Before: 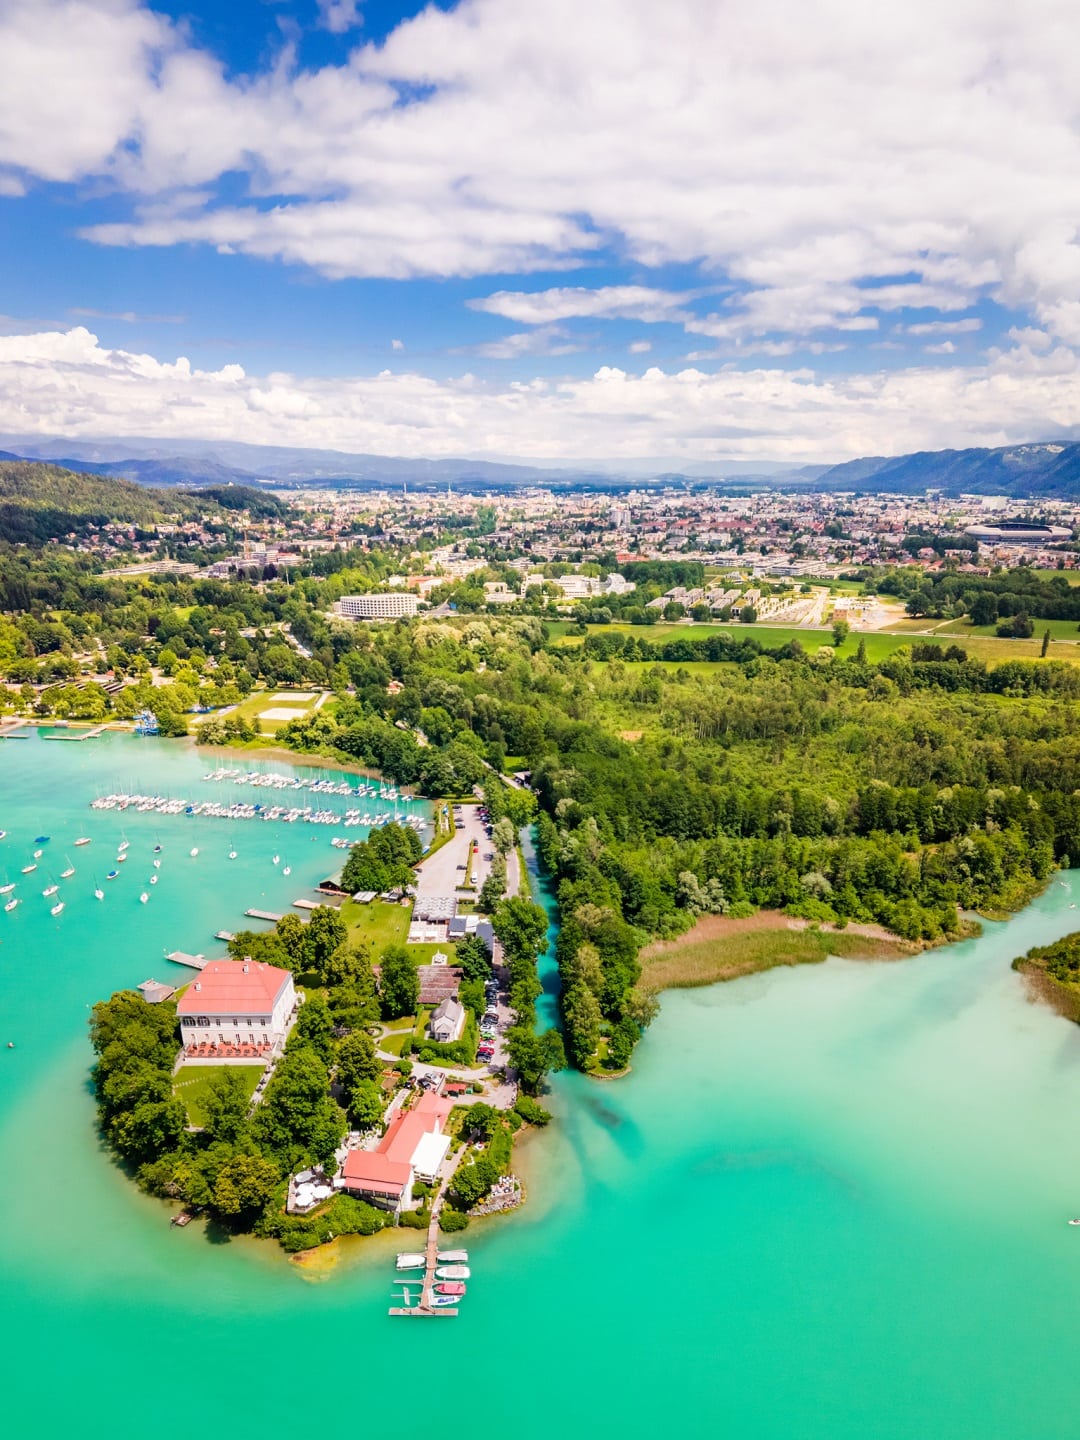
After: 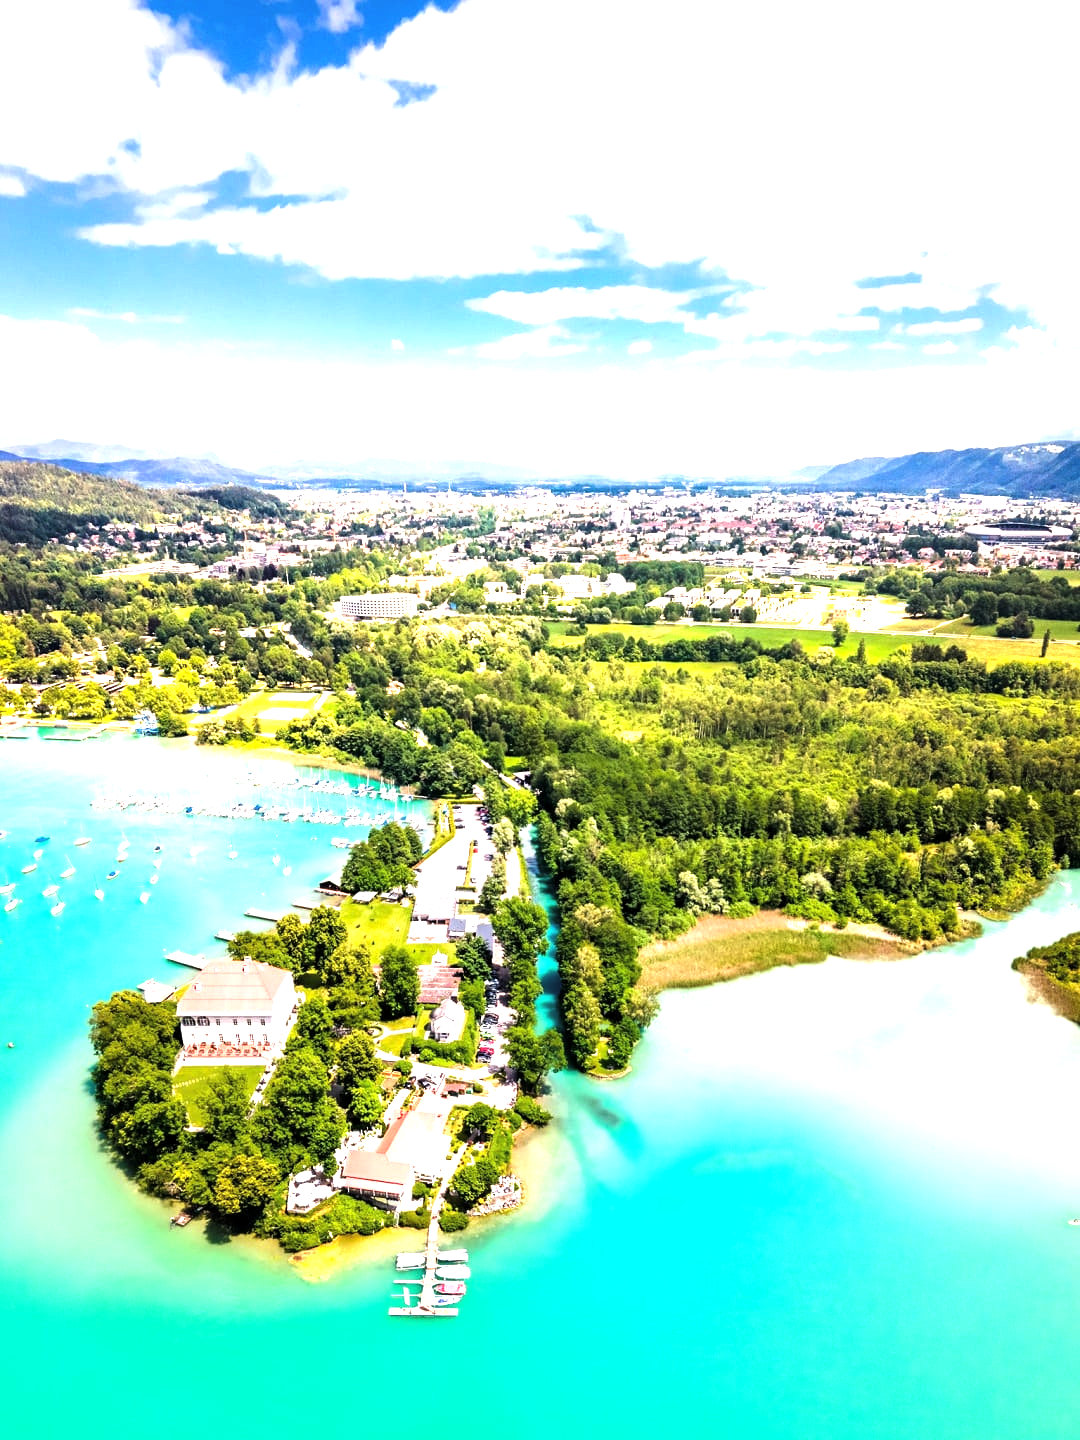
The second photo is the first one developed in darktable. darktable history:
exposure: black level correction 0, exposure 1.2 EV, compensate highlight preservation false
levels: levels [0.029, 0.545, 0.971]
